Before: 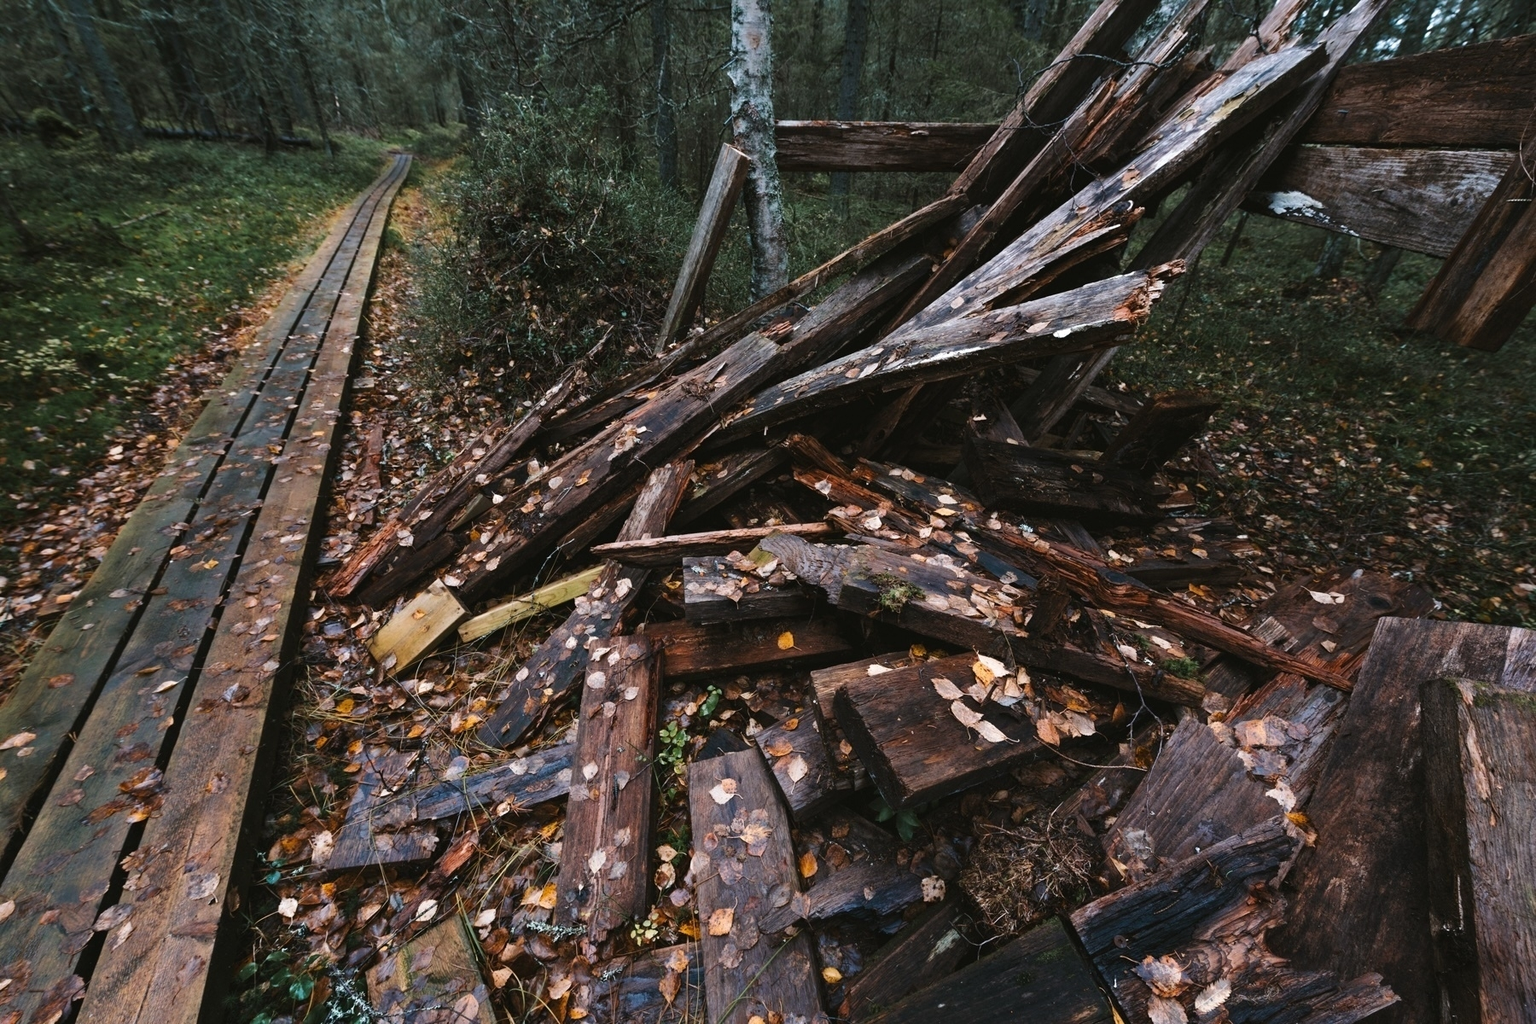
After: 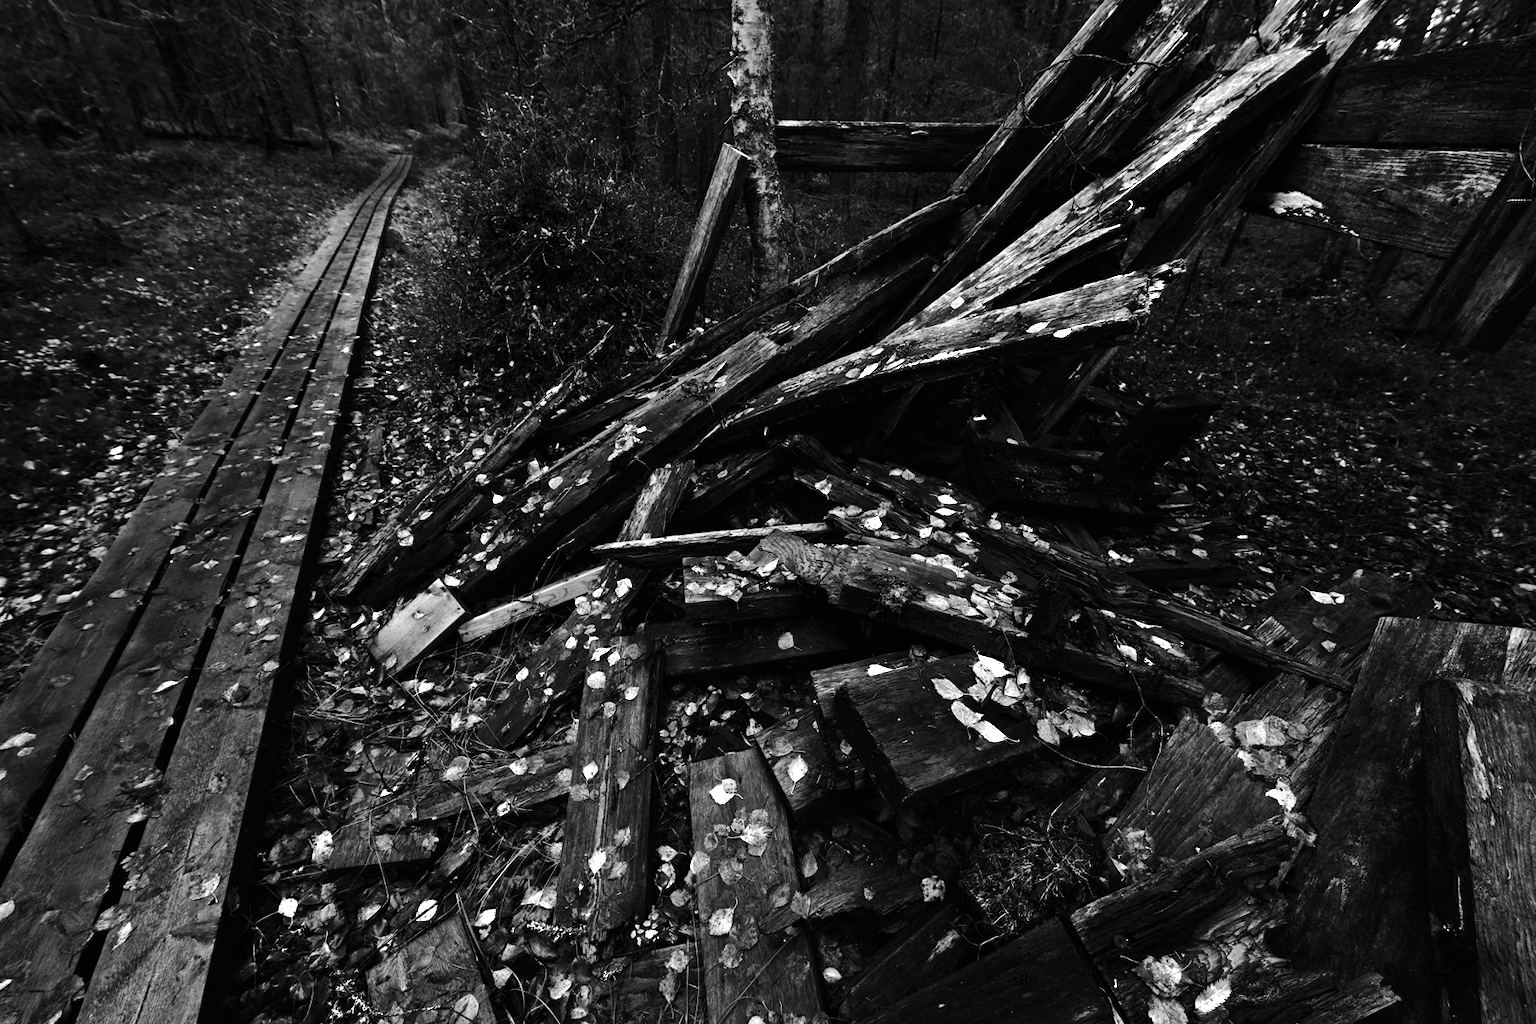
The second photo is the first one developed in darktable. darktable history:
exposure: exposure 0.657 EV, compensate highlight preservation false
shadows and highlights: shadows 37.27, highlights -28.18, soften with gaussian
contrast brightness saturation: contrast -0.03, brightness -0.59, saturation -1
